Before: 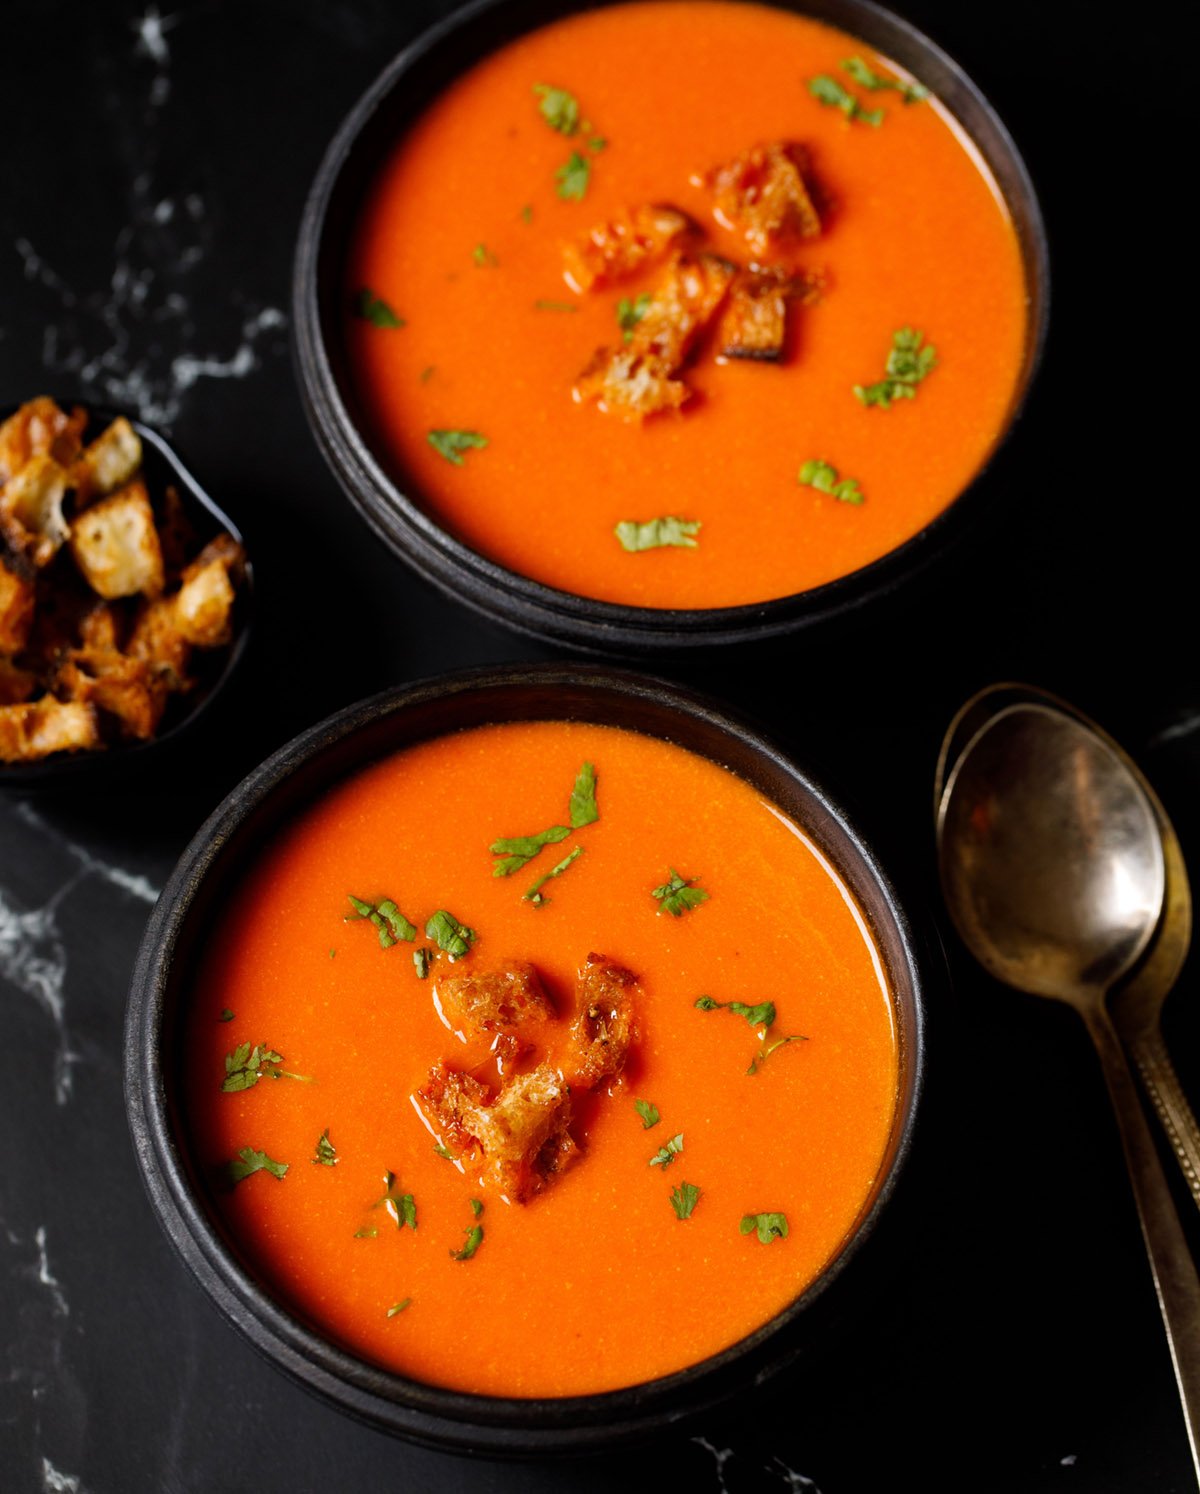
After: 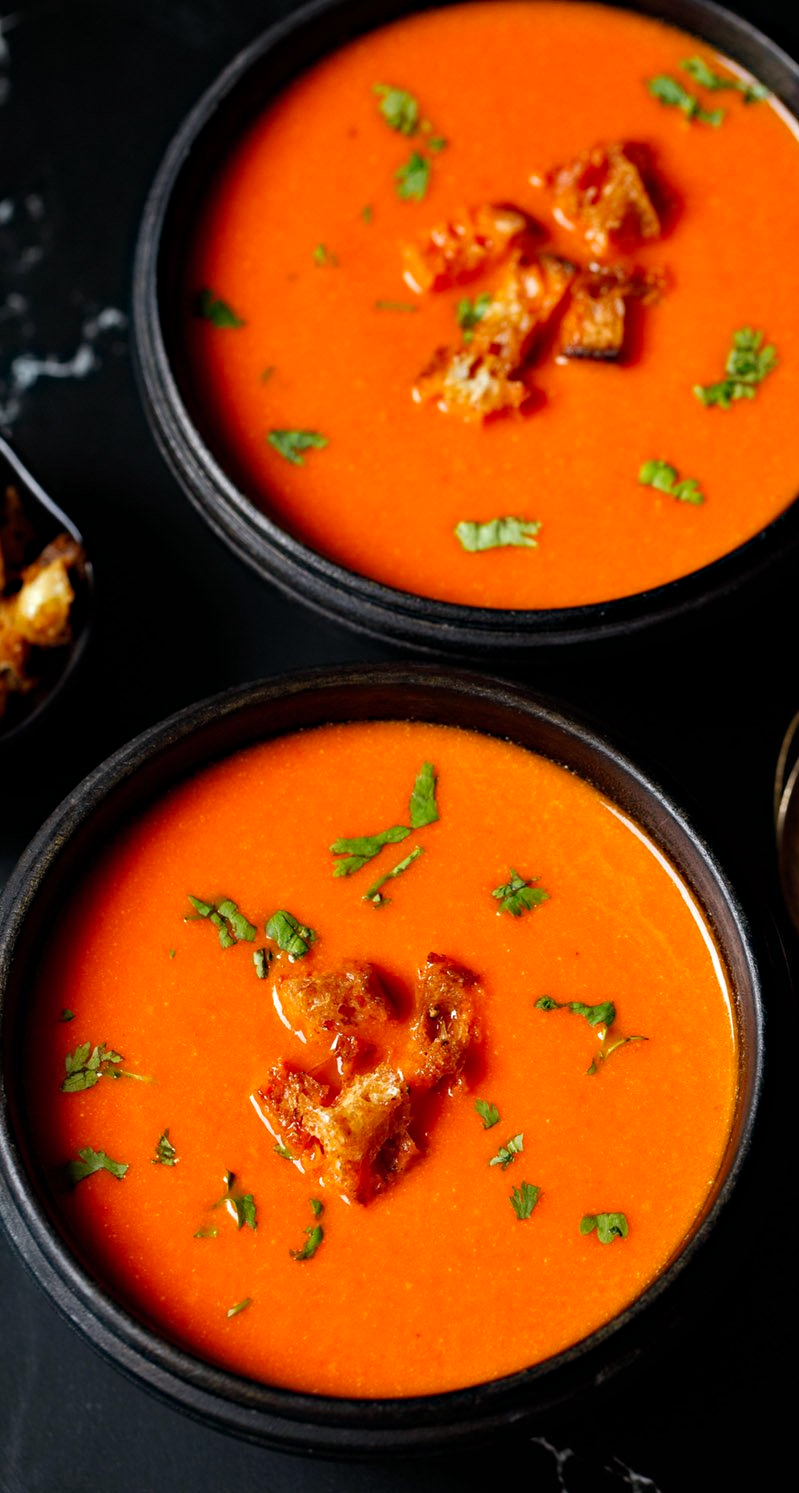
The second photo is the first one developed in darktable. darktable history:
levels: mode automatic, black 0.023%, white 99.97%, levels [0.062, 0.494, 0.925]
crop and rotate: left 13.409%, right 19.924%
haze removal: strength 0.29, distance 0.25, compatibility mode true, adaptive false
